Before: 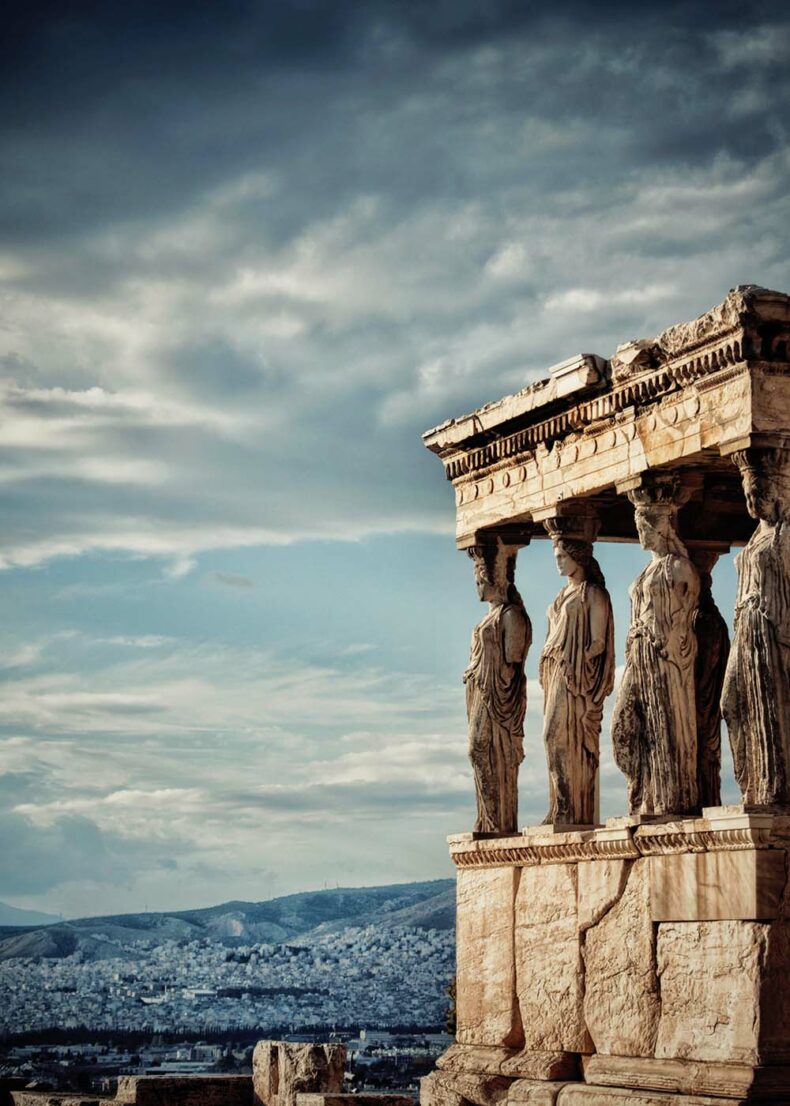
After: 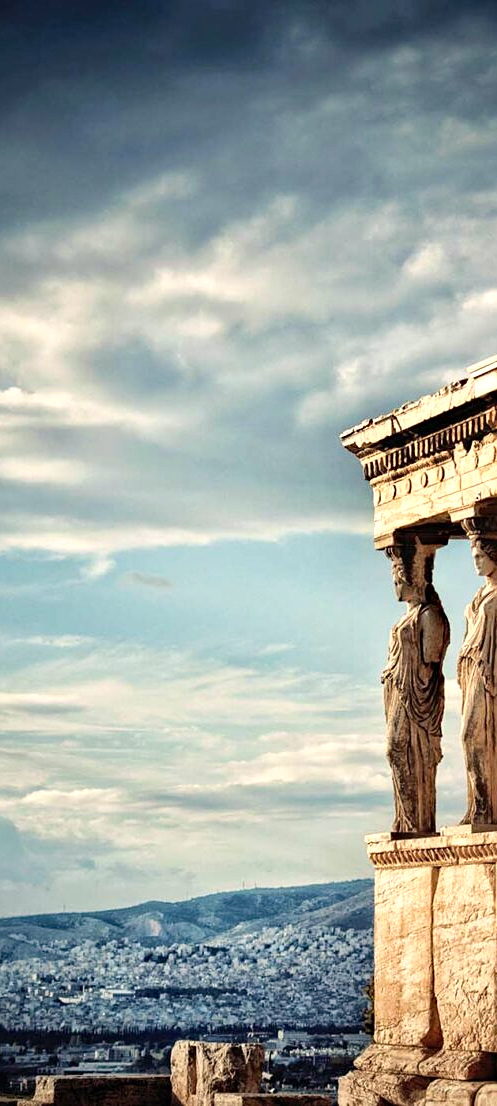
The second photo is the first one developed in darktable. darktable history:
haze removal: compatibility mode true, adaptive false
crop: left 10.456%, right 26.558%
exposure: black level correction 0, exposure 0.499 EV, compensate highlight preservation false
sharpen: radius 1.257, amount 0.291, threshold 0.182
contrast brightness saturation: contrast 0.099, brightness 0.024, saturation 0.025
color correction: highlights a* 3.73, highlights b* 5.11
